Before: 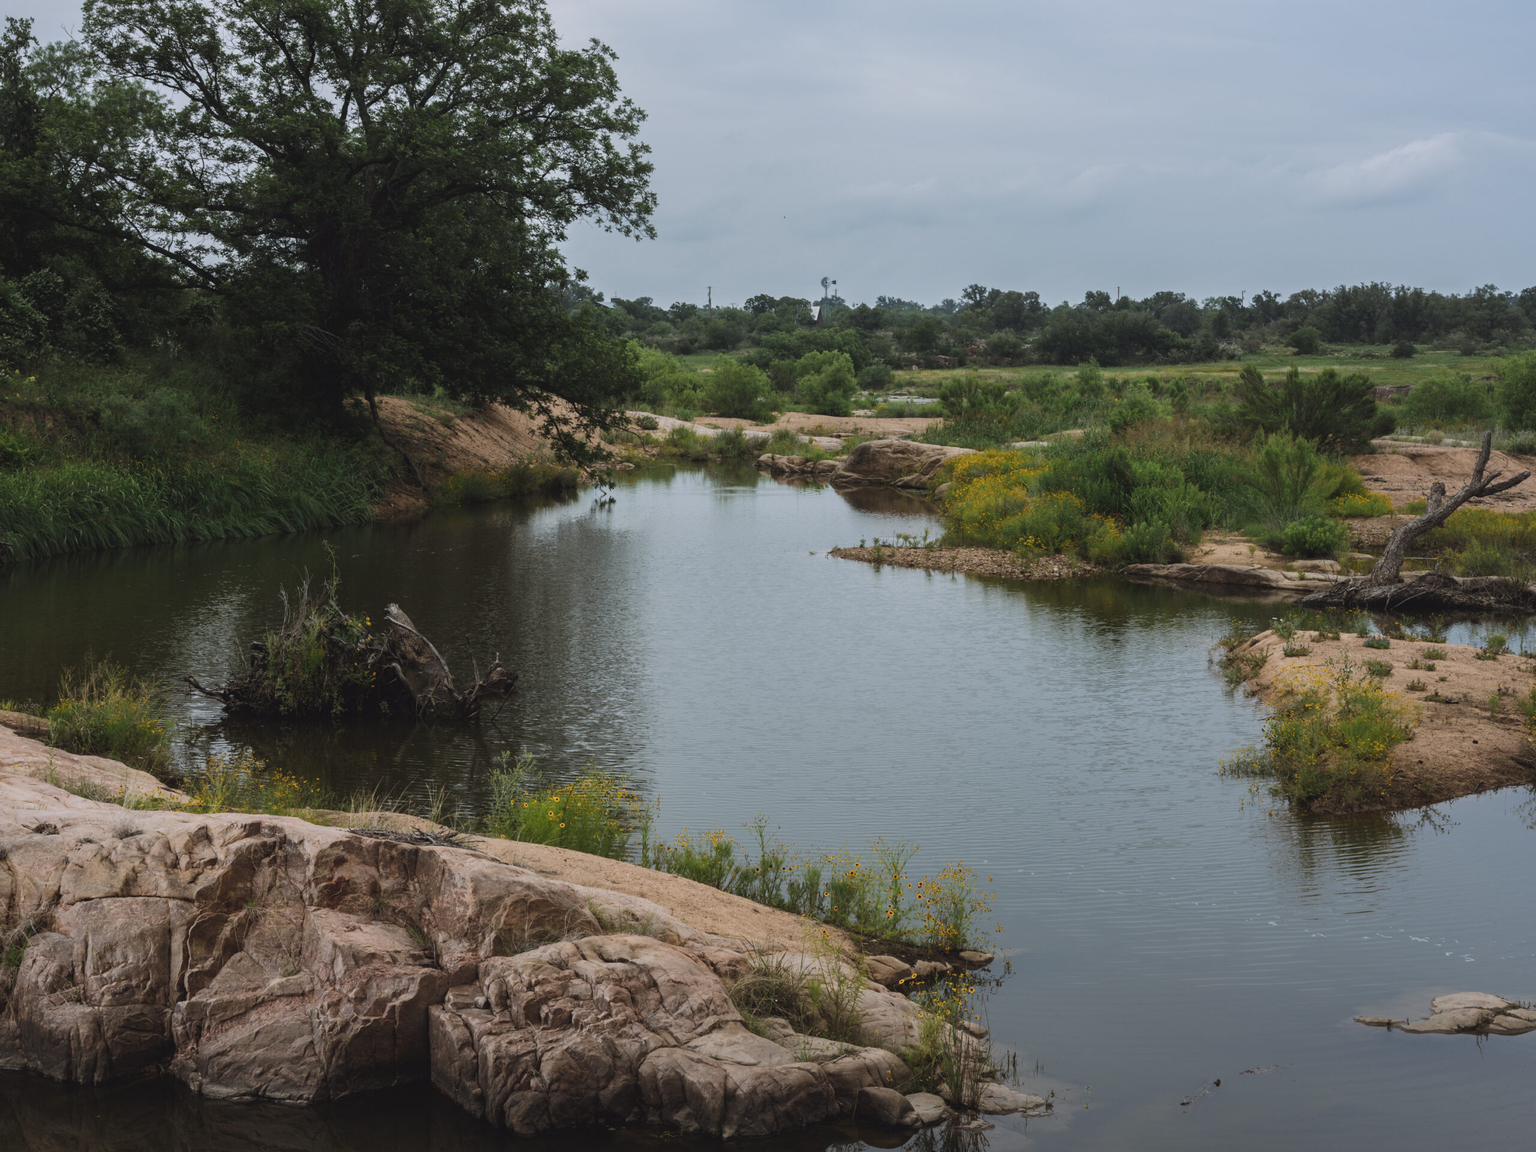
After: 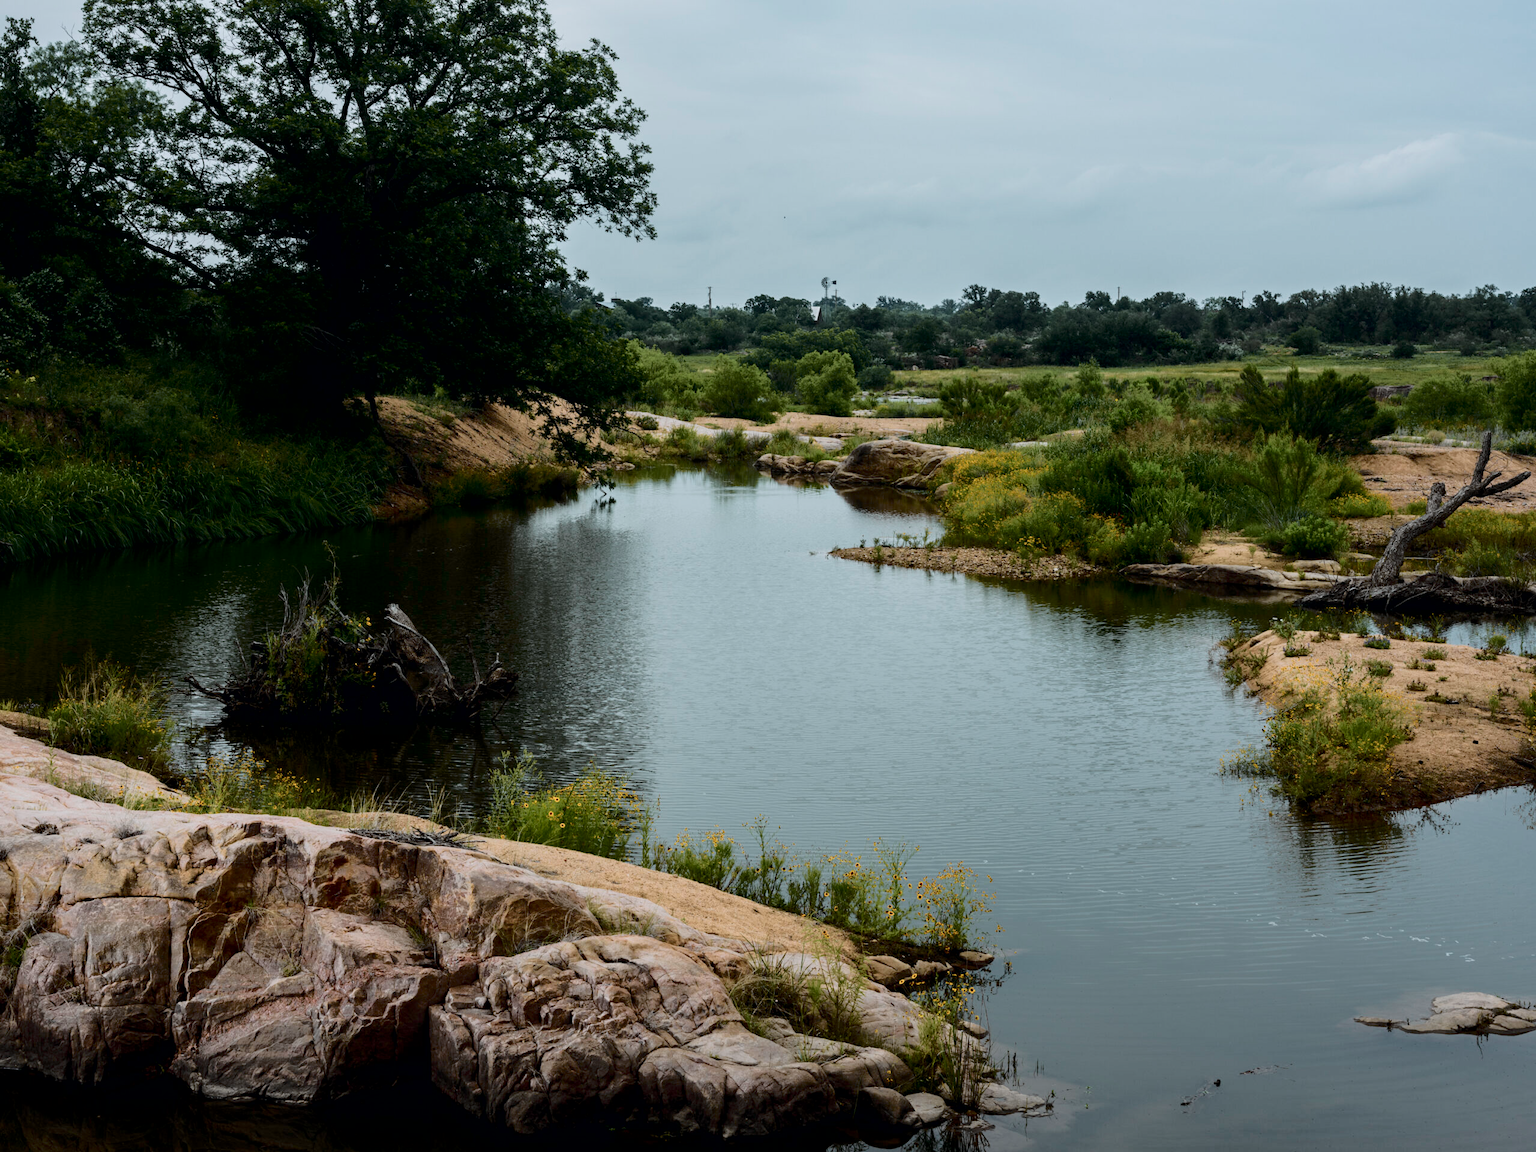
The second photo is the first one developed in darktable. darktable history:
tone curve: curves: ch0 [(0, 0) (0.081, 0.044) (0.185, 0.13) (0.283, 0.238) (0.416, 0.449) (0.495, 0.524) (0.686, 0.743) (0.826, 0.865) (0.978, 0.988)]; ch1 [(0, 0) (0.147, 0.166) (0.321, 0.362) (0.371, 0.402) (0.423, 0.442) (0.479, 0.472) (0.505, 0.497) (0.521, 0.506) (0.551, 0.537) (0.586, 0.574) (0.625, 0.618) (0.68, 0.681) (1, 1)]; ch2 [(0, 0) (0.346, 0.362) (0.404, 0.427) (0.502, 0.495) (0.531, 0.513) (0.547, 0.533) (0.582, 0.596) (0.629, 0.631) (0.717, 0.678) (1, 1)], color space Lab, independent channels, preserve colors none
exposure: black level correction 0.01, exposure 0.014 EV, compensate highlight preservation false
